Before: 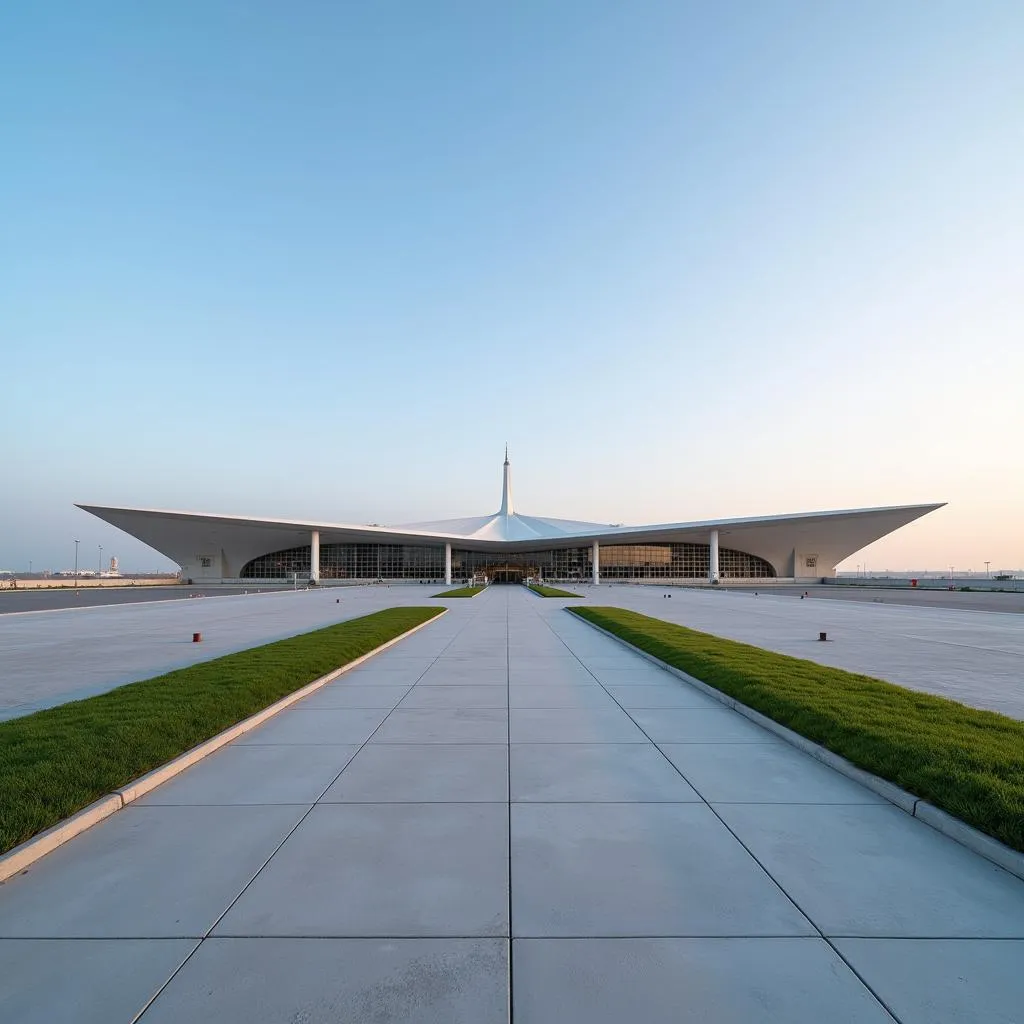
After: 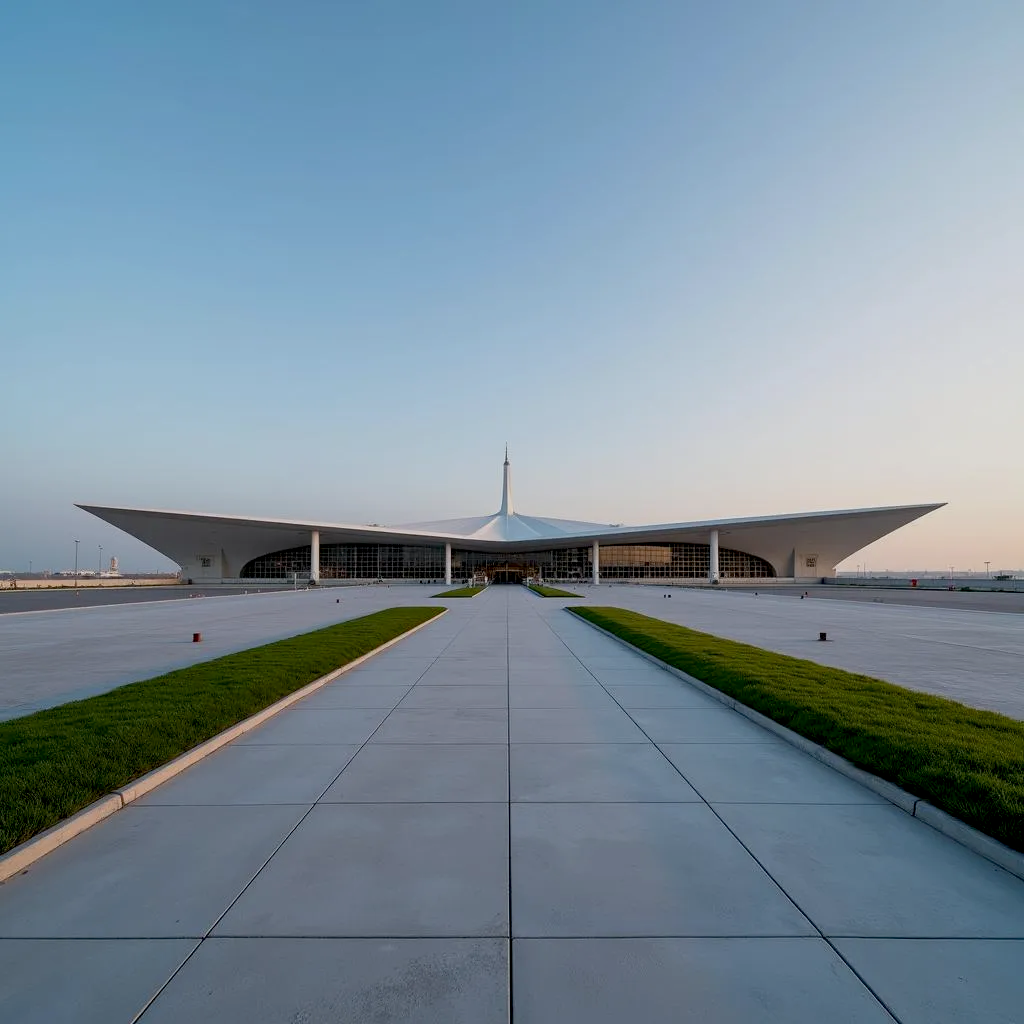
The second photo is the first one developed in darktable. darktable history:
exposure: black level correction 0.011, exposure -0.477 EV, compensate highlight preservation false
